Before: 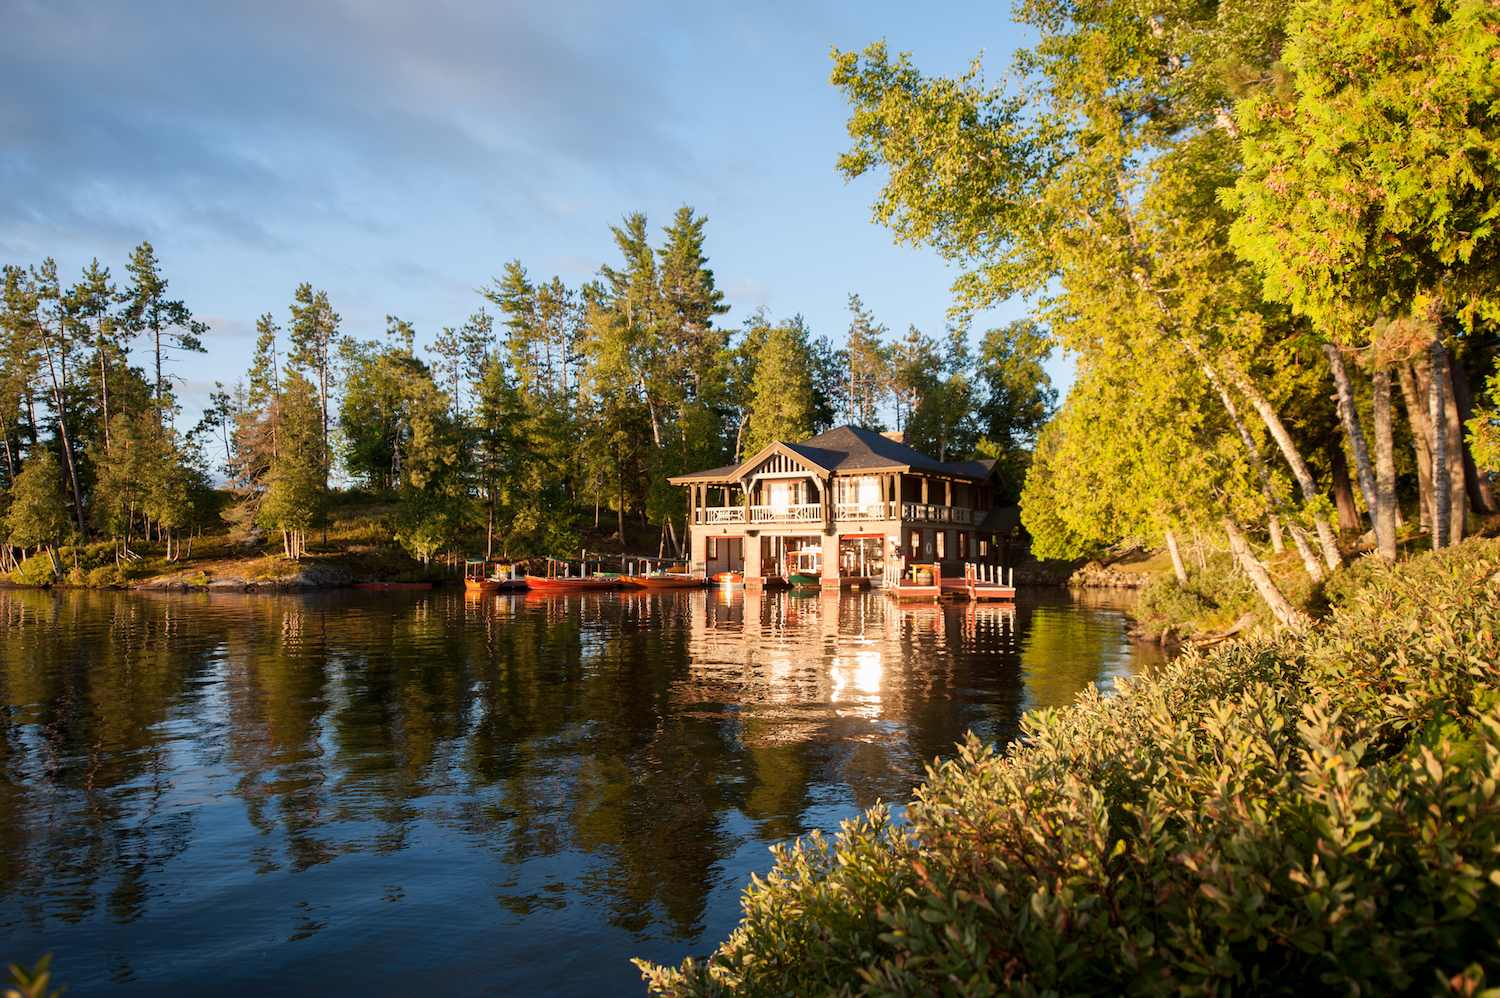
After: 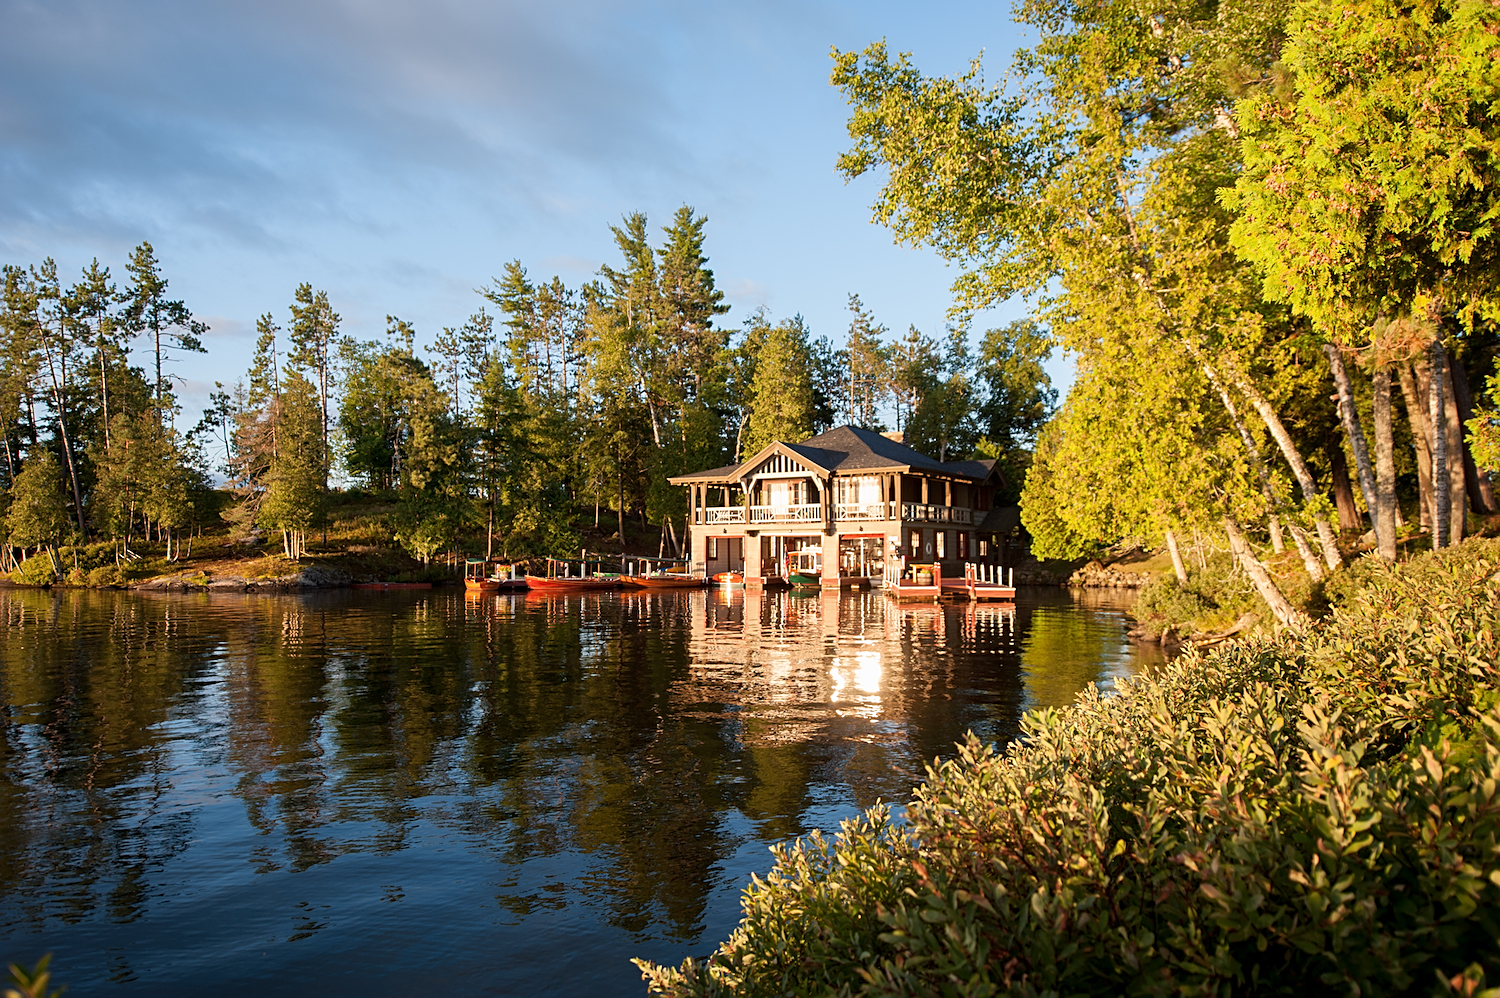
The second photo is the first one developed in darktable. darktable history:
white balance: emerald 1
sharpen: on, module defaults
